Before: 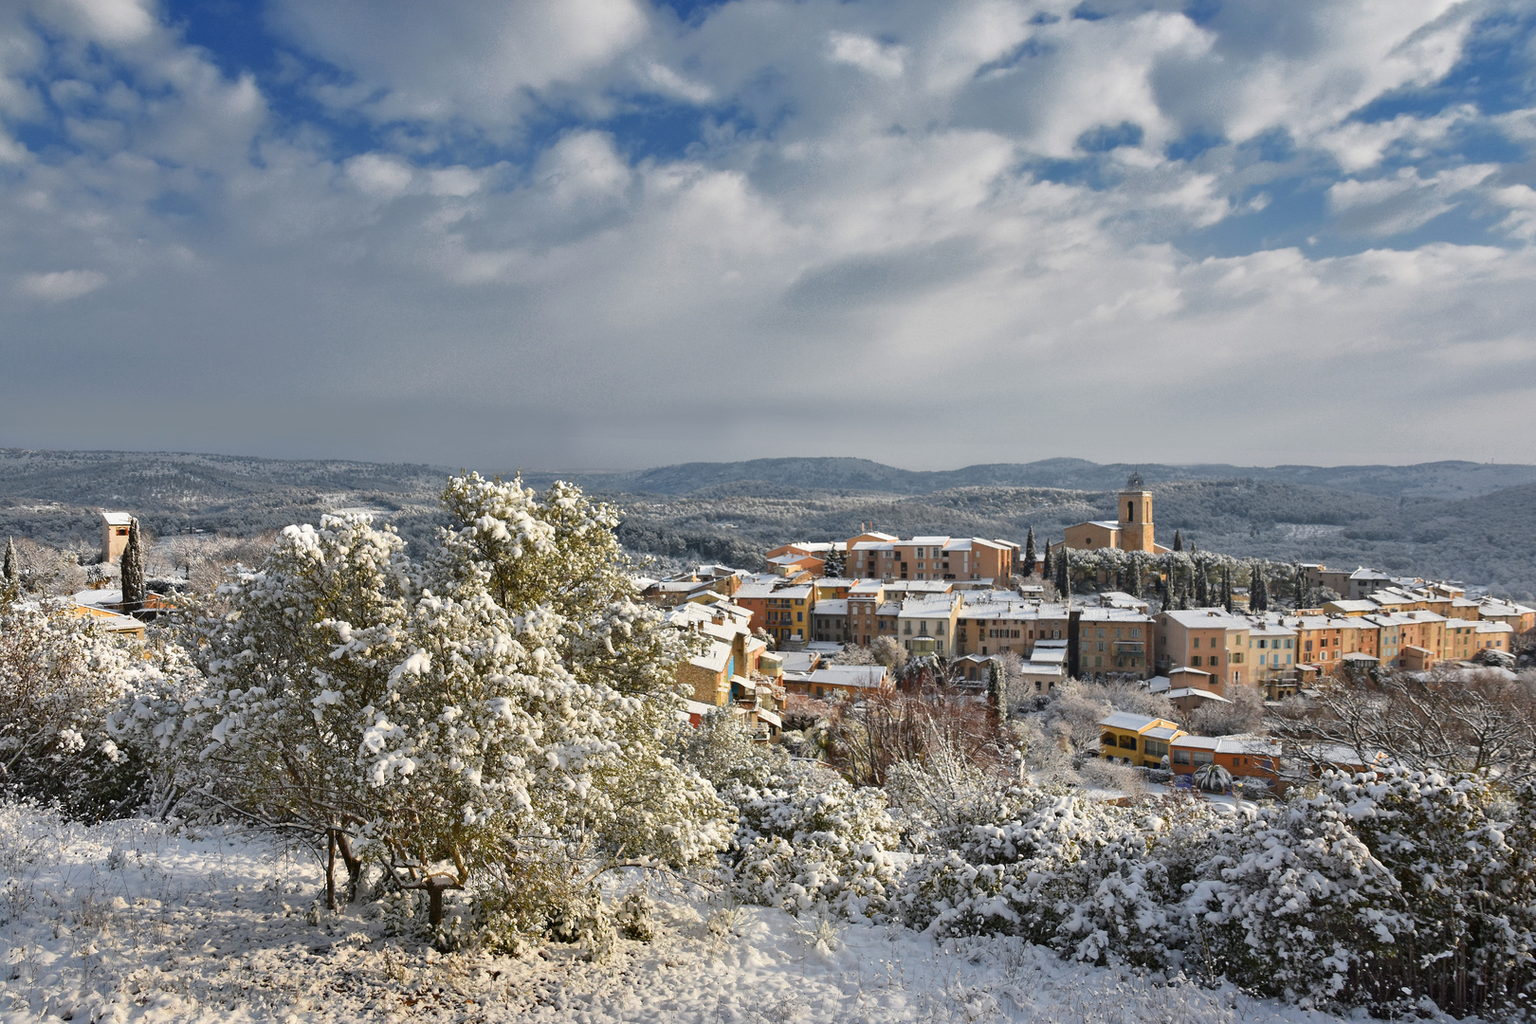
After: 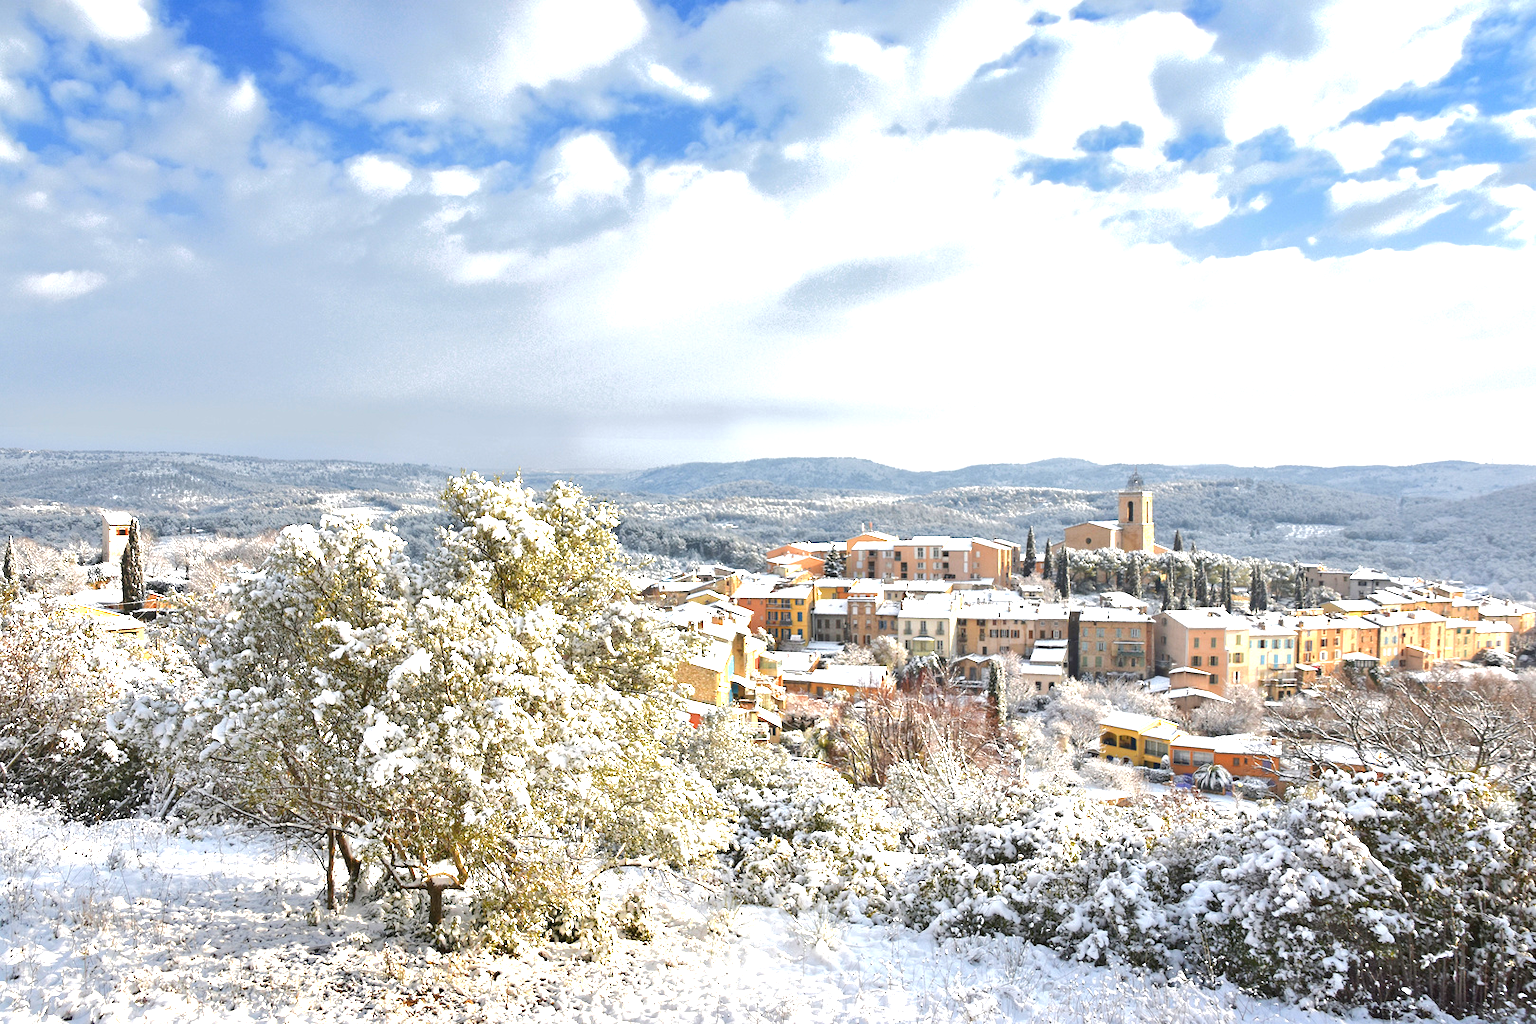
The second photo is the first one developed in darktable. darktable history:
base curve: curves: ch0 [(0, 0) (0.235, 0.266) (0.503, 0.496) (0.786, 0.72) (1, 1)]
exposure: black level correction 0, exposure 1.5 EV, compensate exposure bias true, compensate highlight preservation false
